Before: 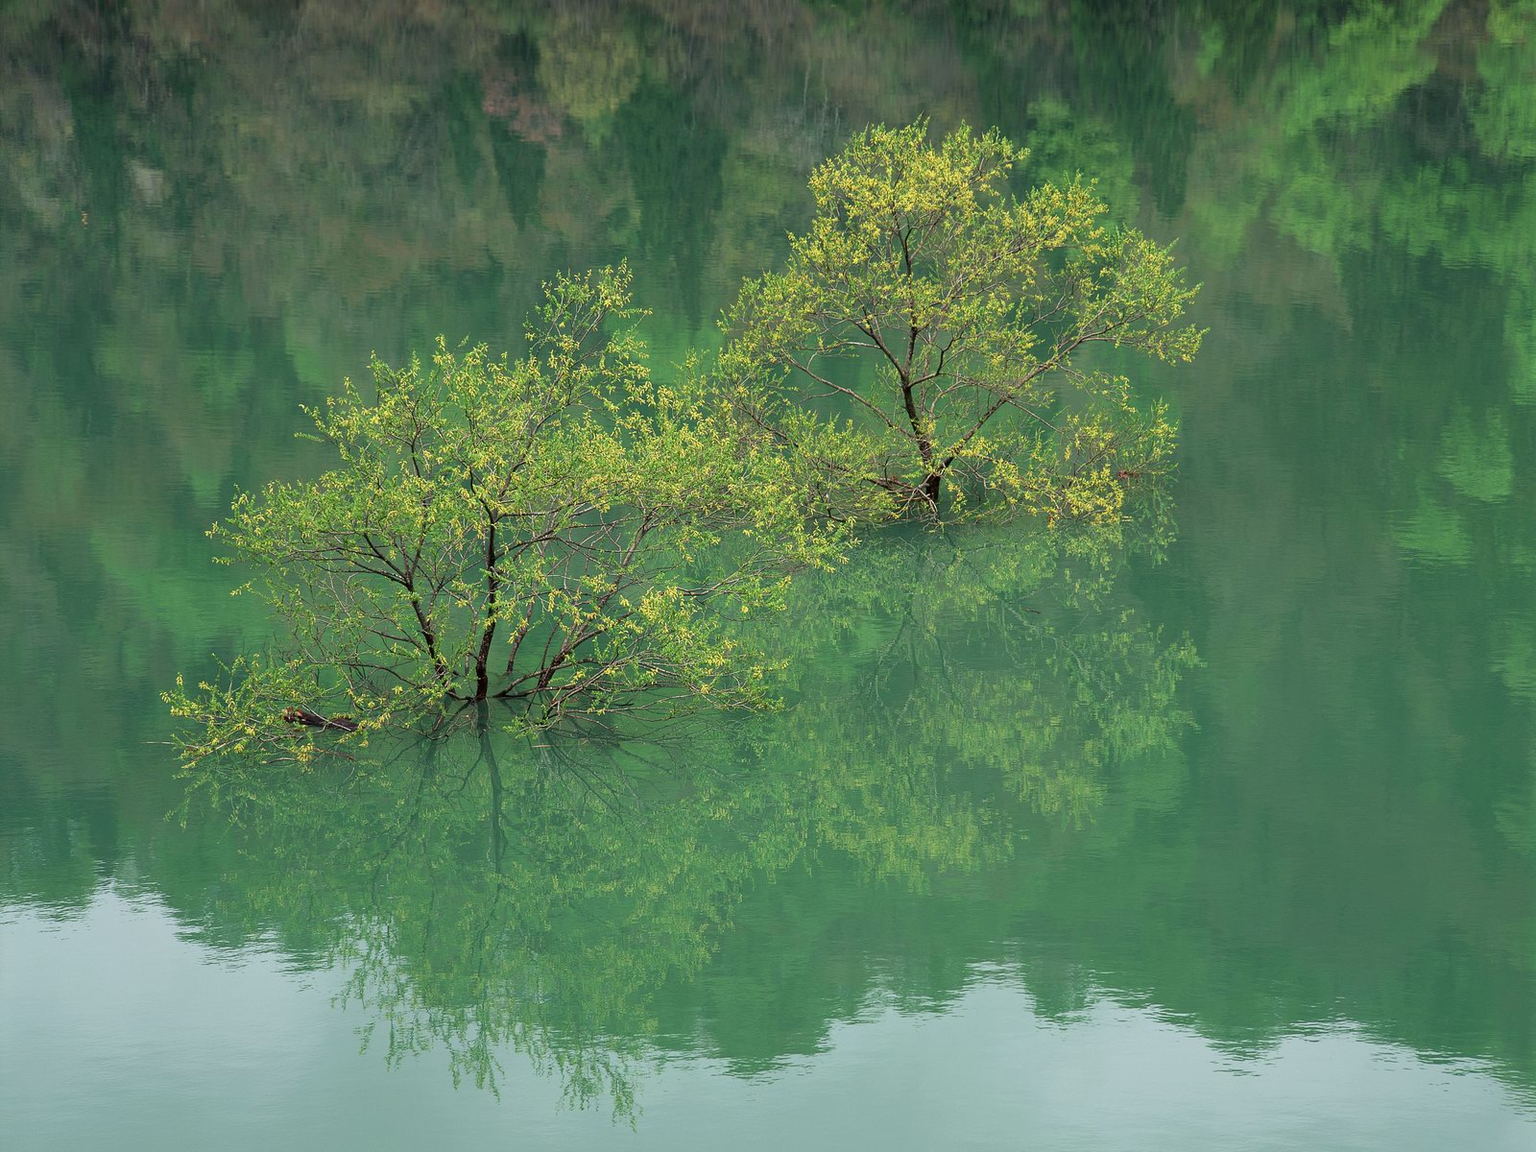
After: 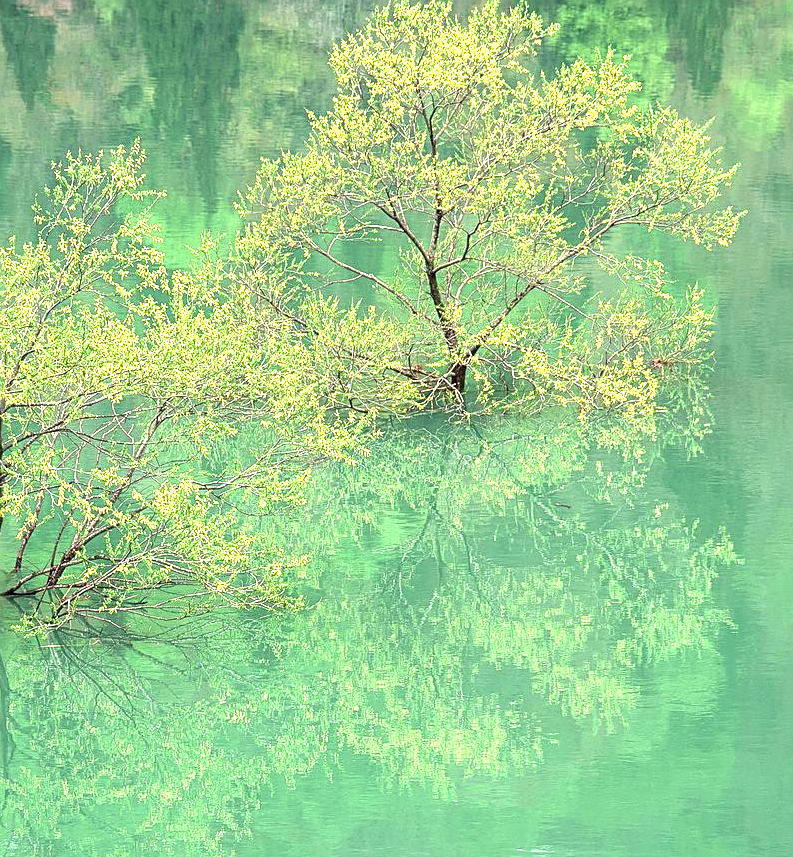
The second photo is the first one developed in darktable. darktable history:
exposure: black level correction 0, exposure 1.7 EV, compensate exposure bias true, compensate highlight preservation false
crop: left 32.075%, top 10.976%, right 18.355%, bottom 17.596%
local contrast: on, module defaults
sharpen: on, module defaults
